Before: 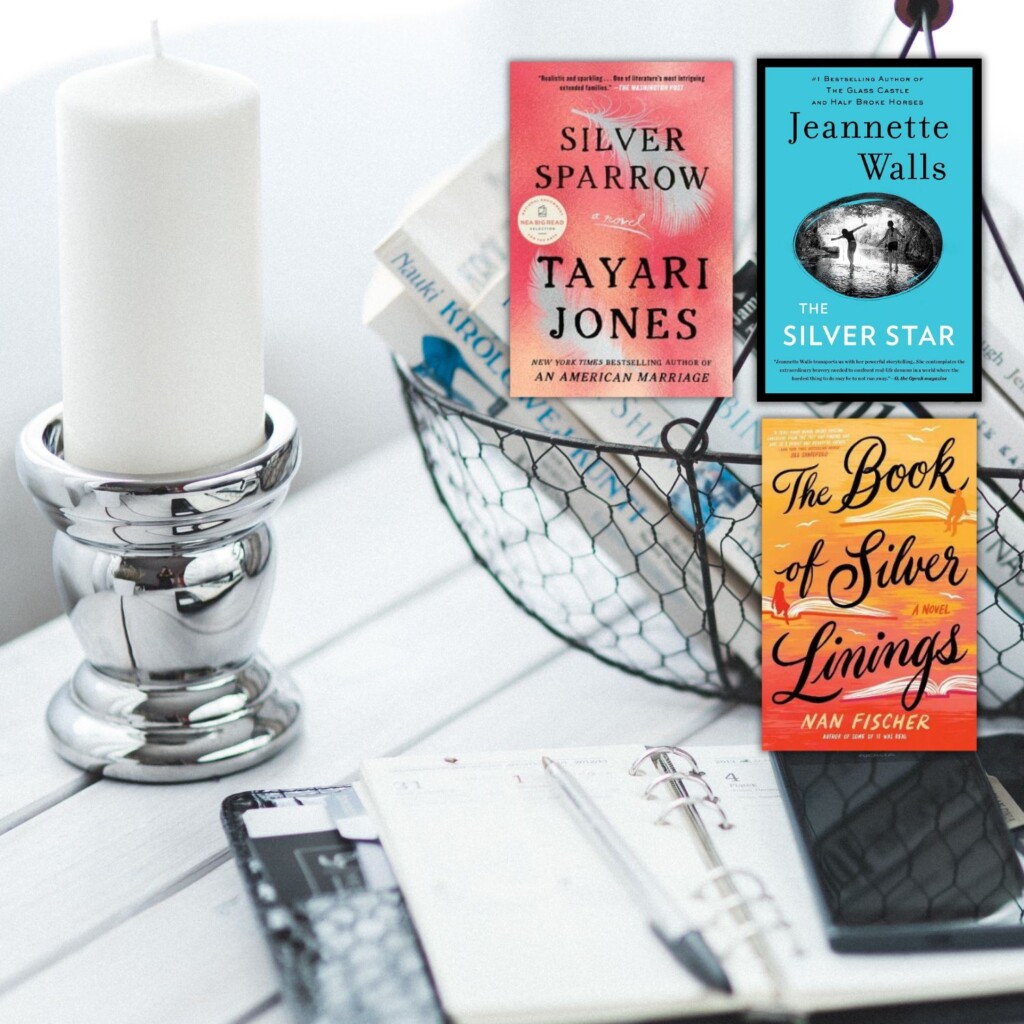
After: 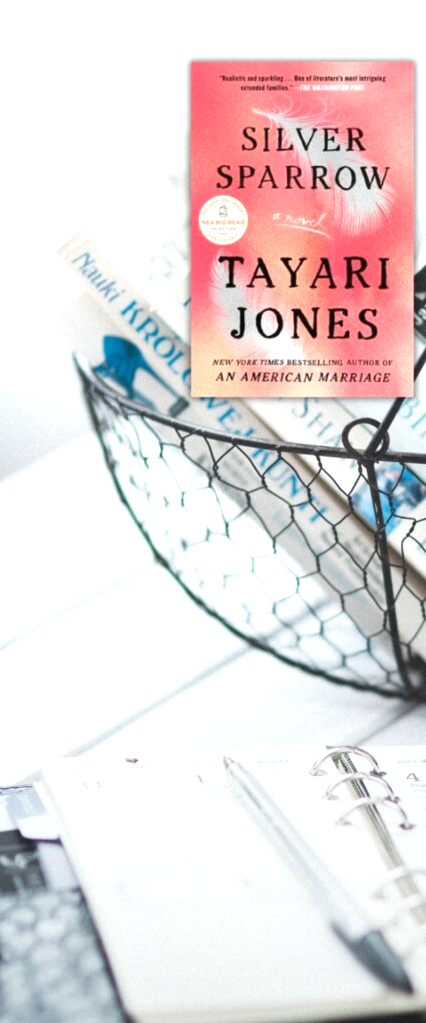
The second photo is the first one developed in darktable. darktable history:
graduated density: rotation -180°, offset 24.95
crop: left 31.229%, right 27.105%
exposure: exposure 0.564 EV, compensate highlight preservation false
